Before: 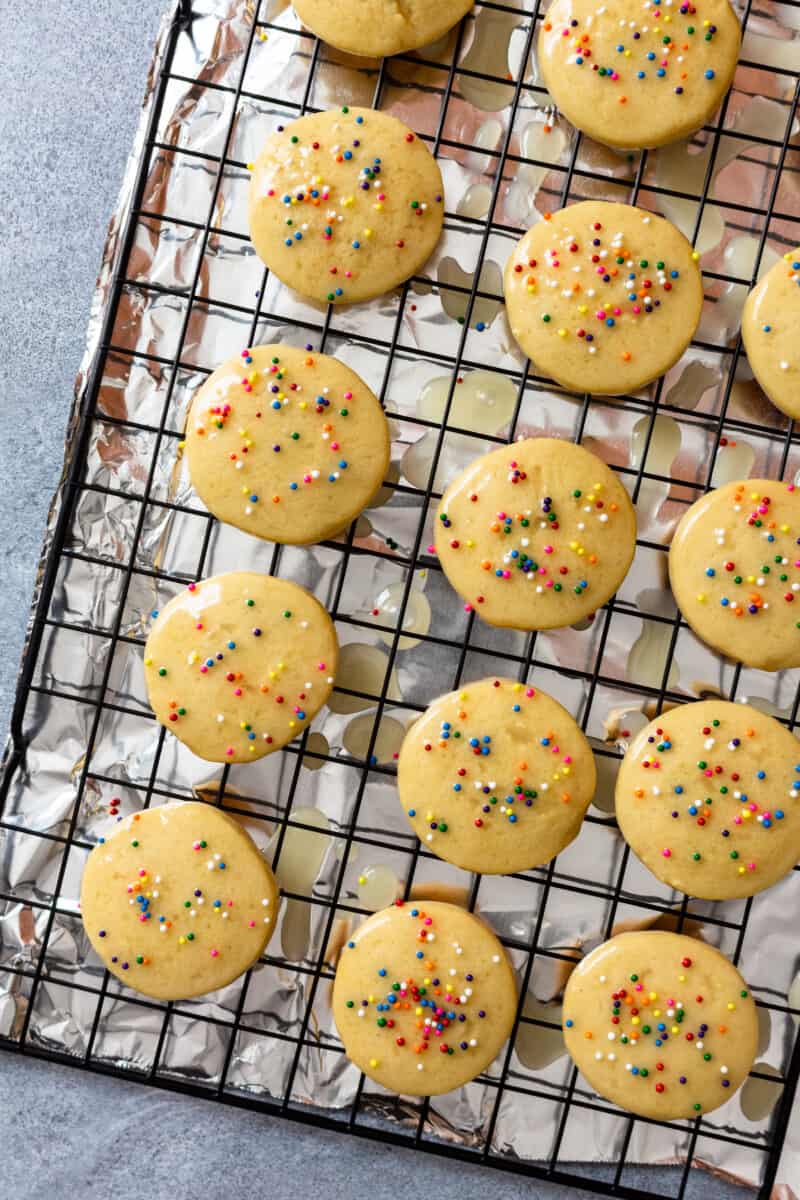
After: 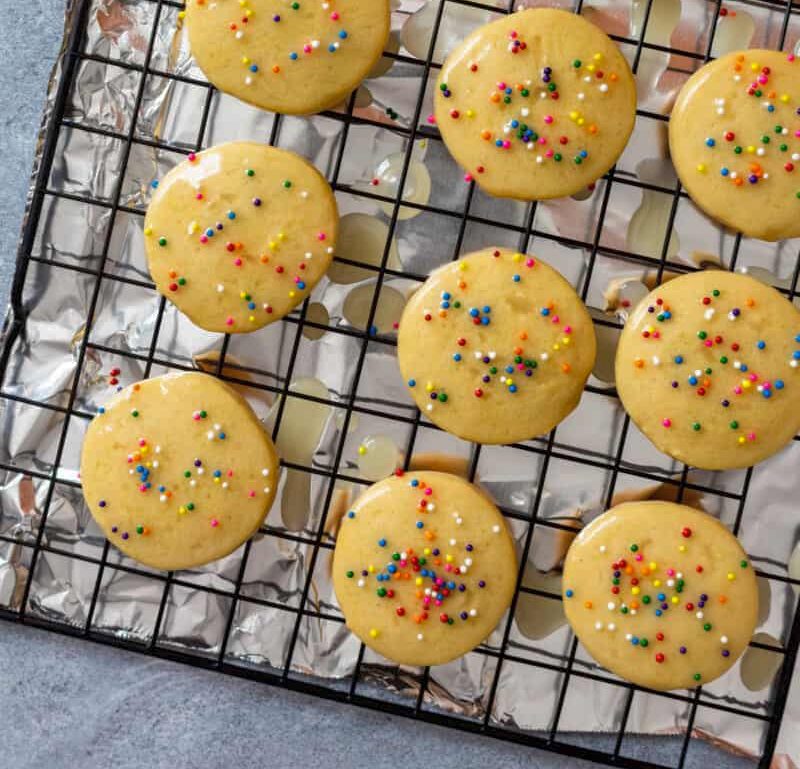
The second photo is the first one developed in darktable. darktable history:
crop and rotate: top 35.878%
shadows and highlights: highlights color adjustment 56.35%
